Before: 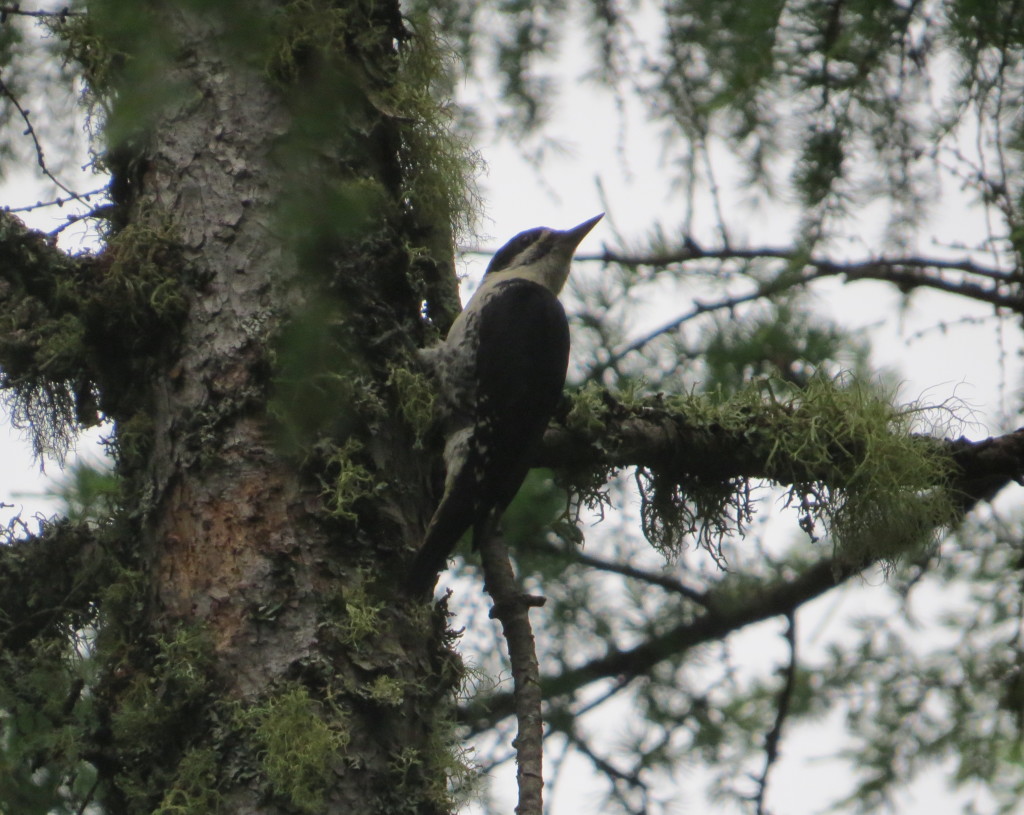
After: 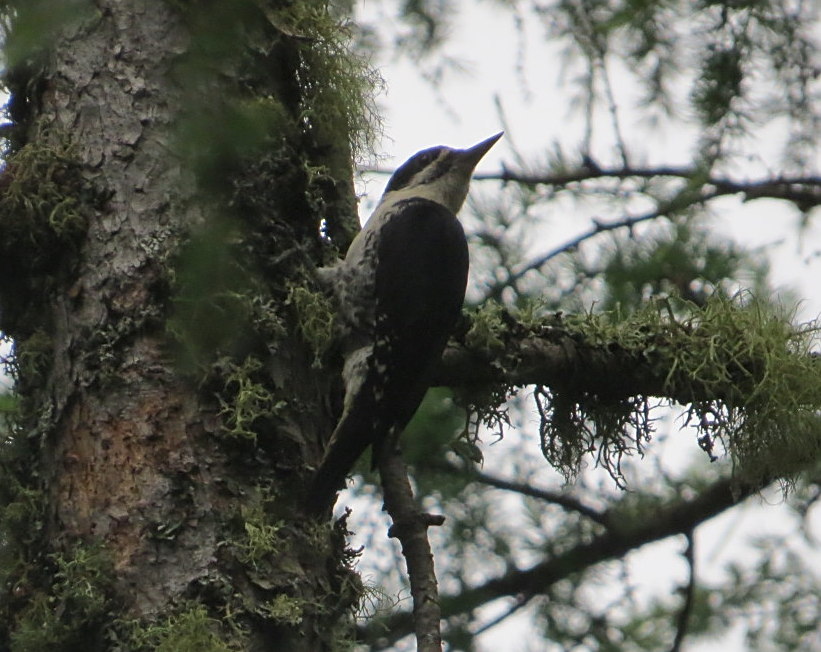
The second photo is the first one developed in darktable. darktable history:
crop and rotate: left 9.941%, top 9.987%, right 9.828%, bottom 9.912%
local contrast: mode bilateral grid, contrast 100, coarseness 100, detail 108%, midtone range 0.2
sharpen: on, module defaults
